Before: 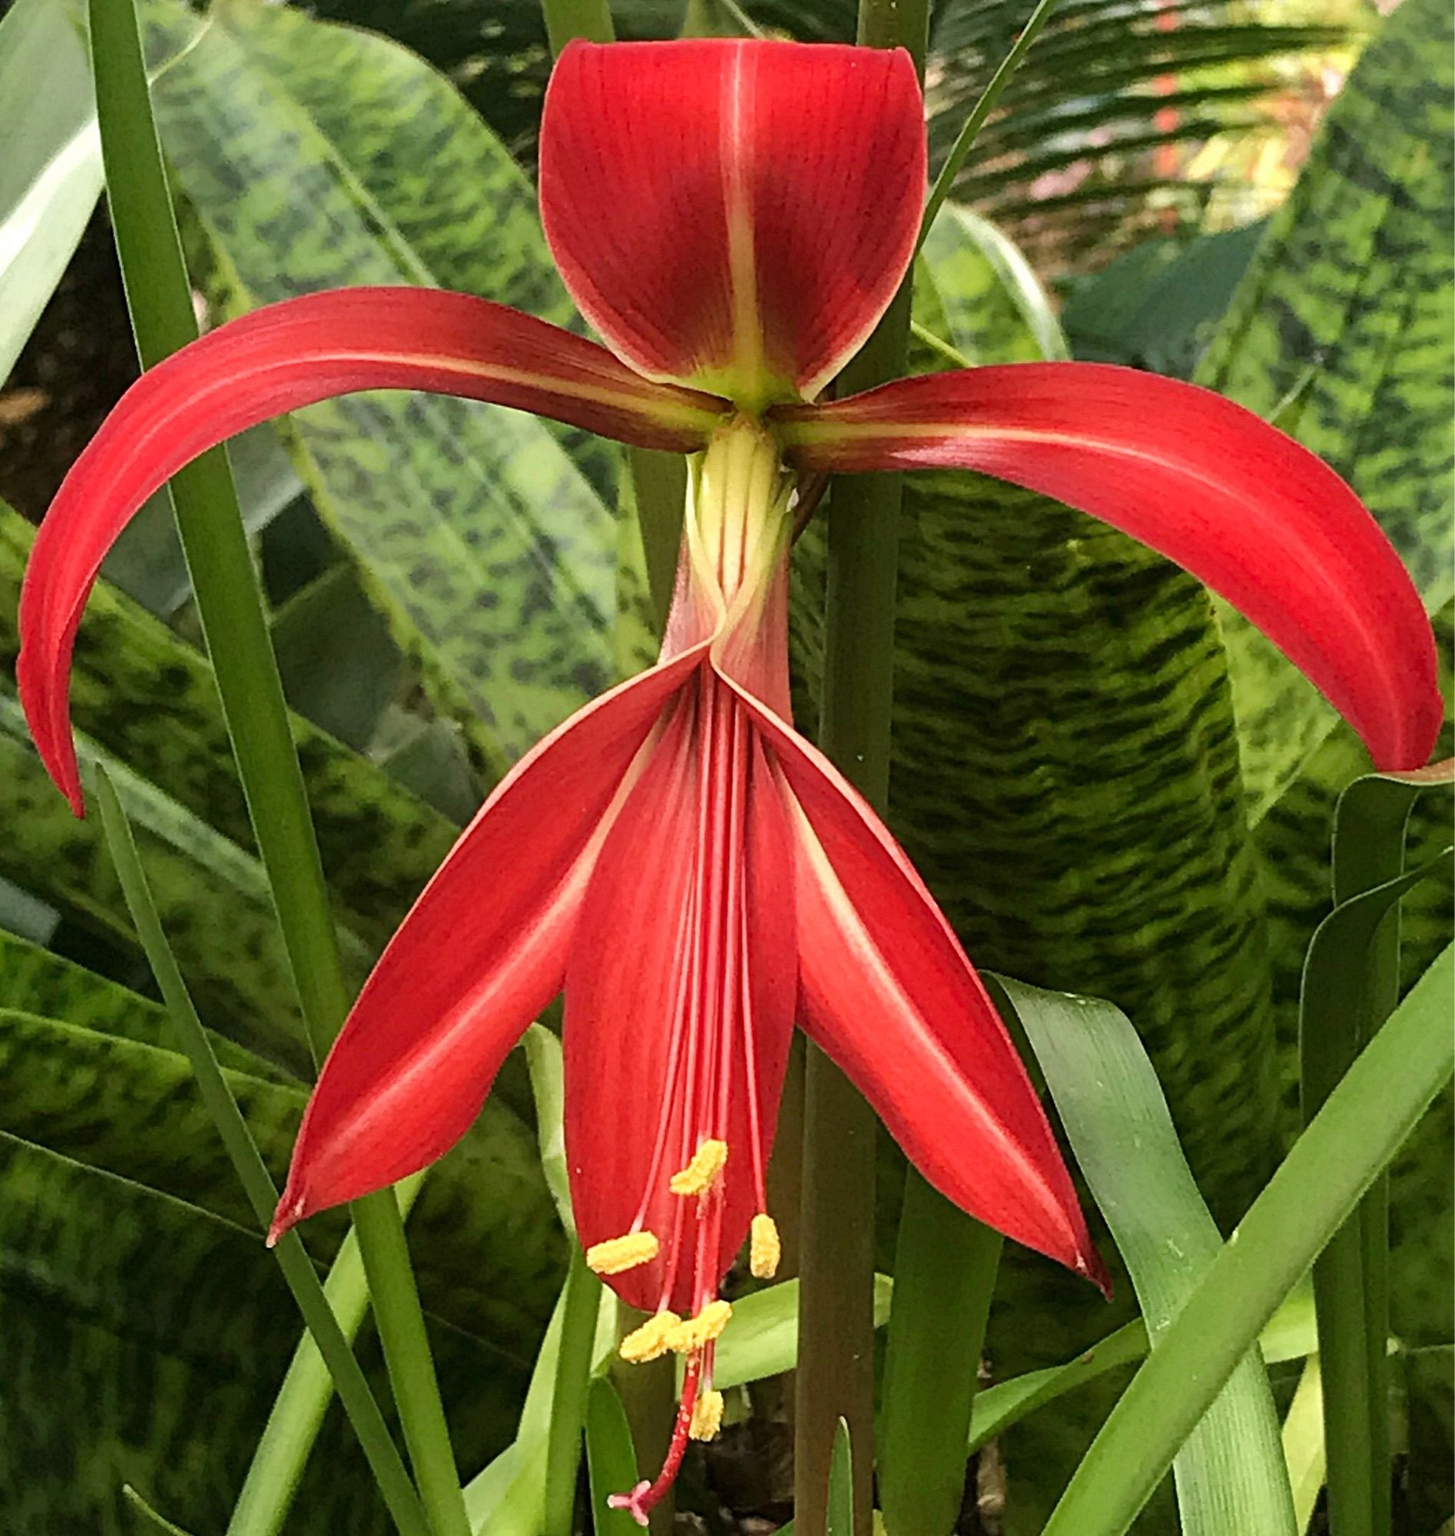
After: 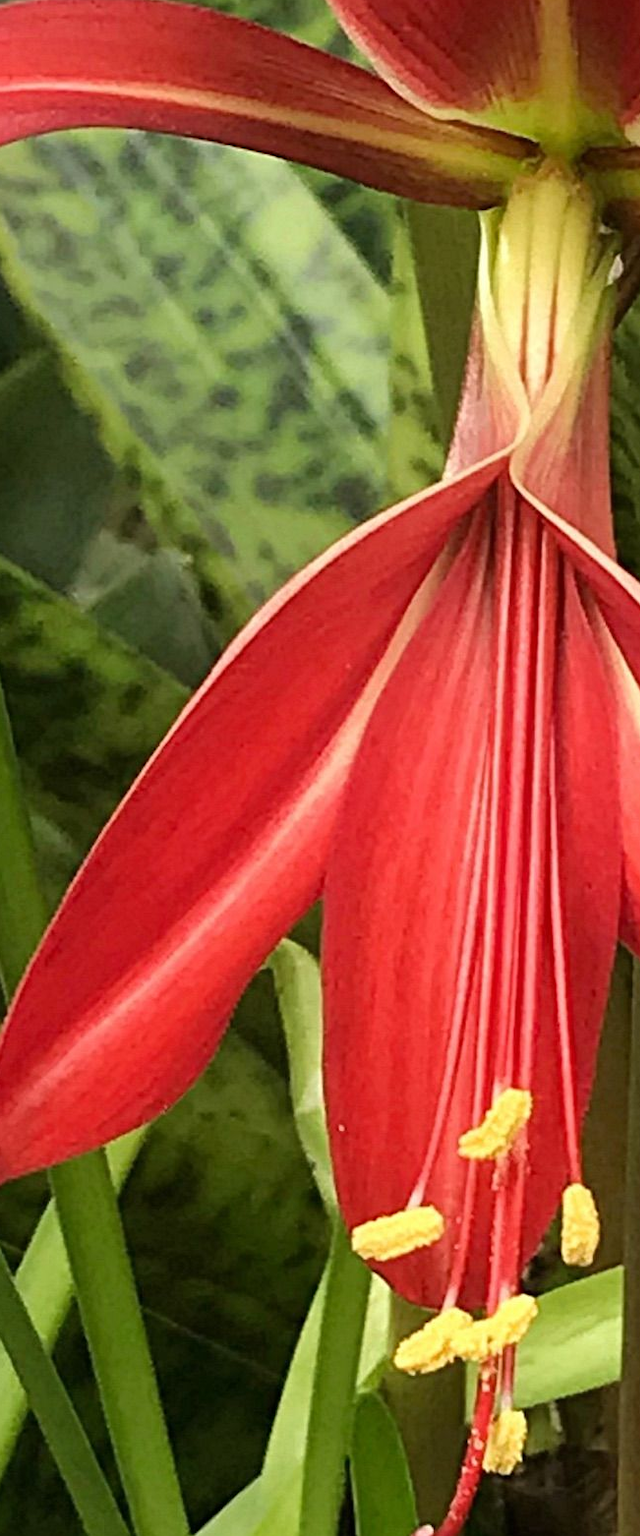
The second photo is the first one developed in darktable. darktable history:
crop and rotate: left 21.485%, top 18.887%, right 44.122%, bottom 2.966%
